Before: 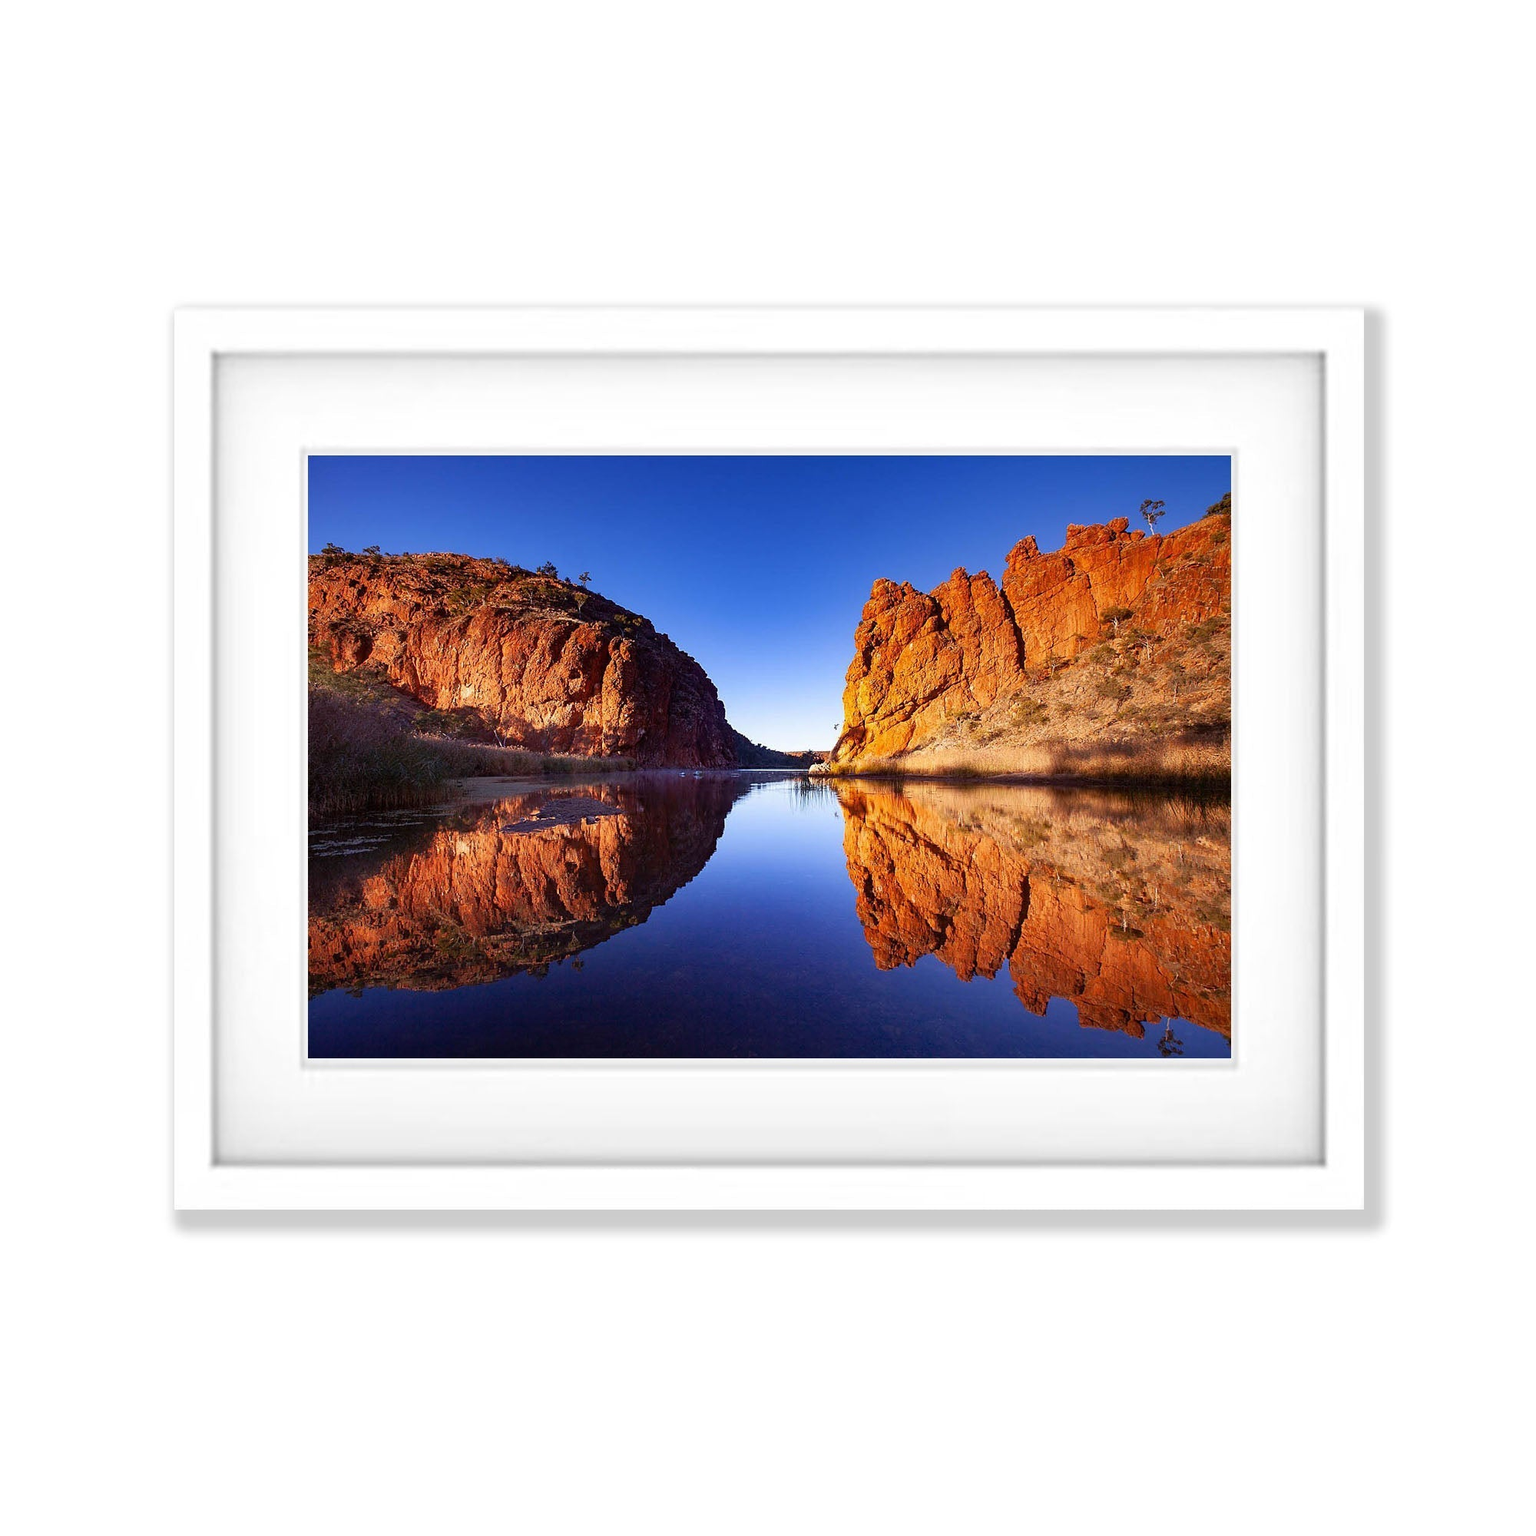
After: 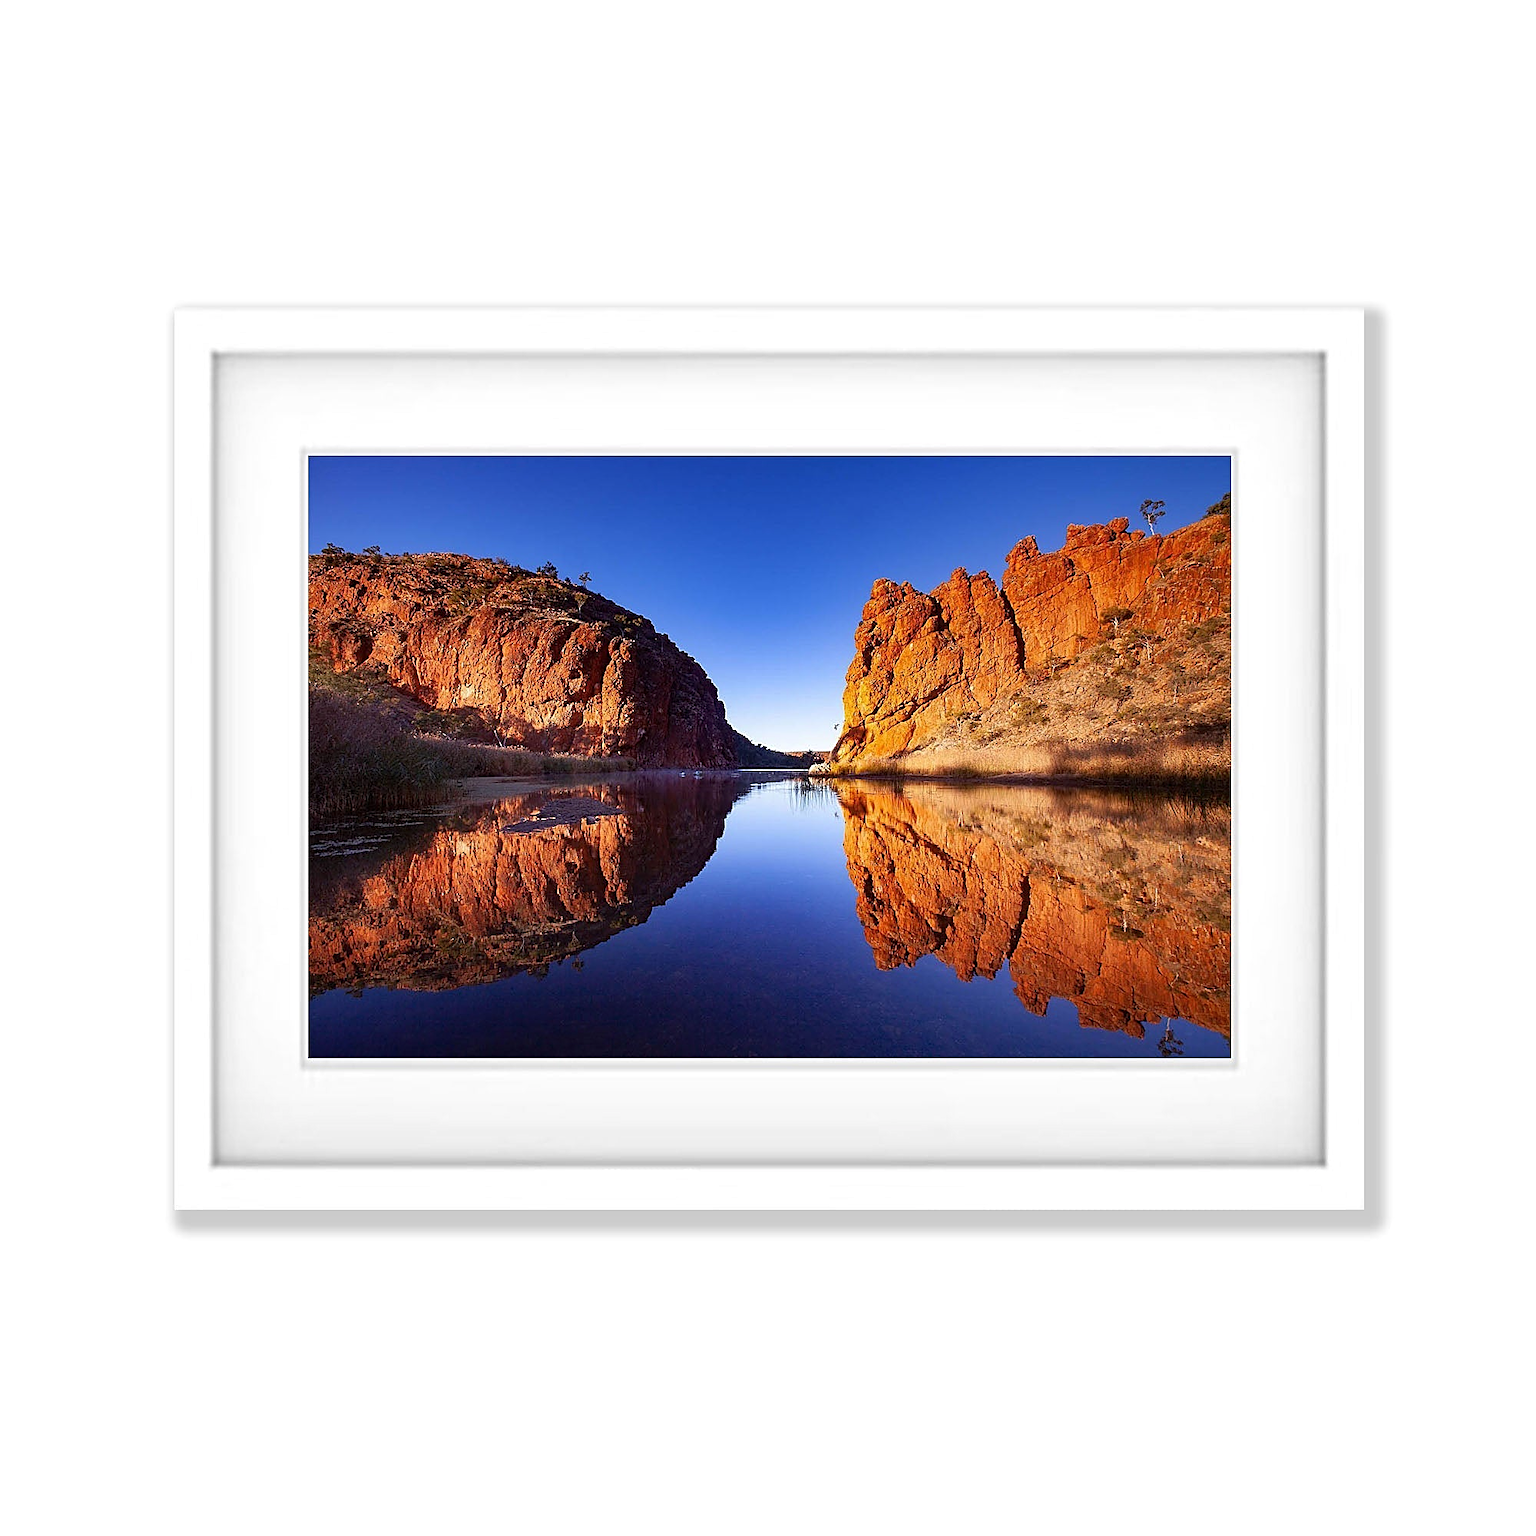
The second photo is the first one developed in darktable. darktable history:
tone equalizer: edges refinement/feathering 500, mask exposure compensation -1.57 EV, preserve details no
sharpen: on, module defaults
